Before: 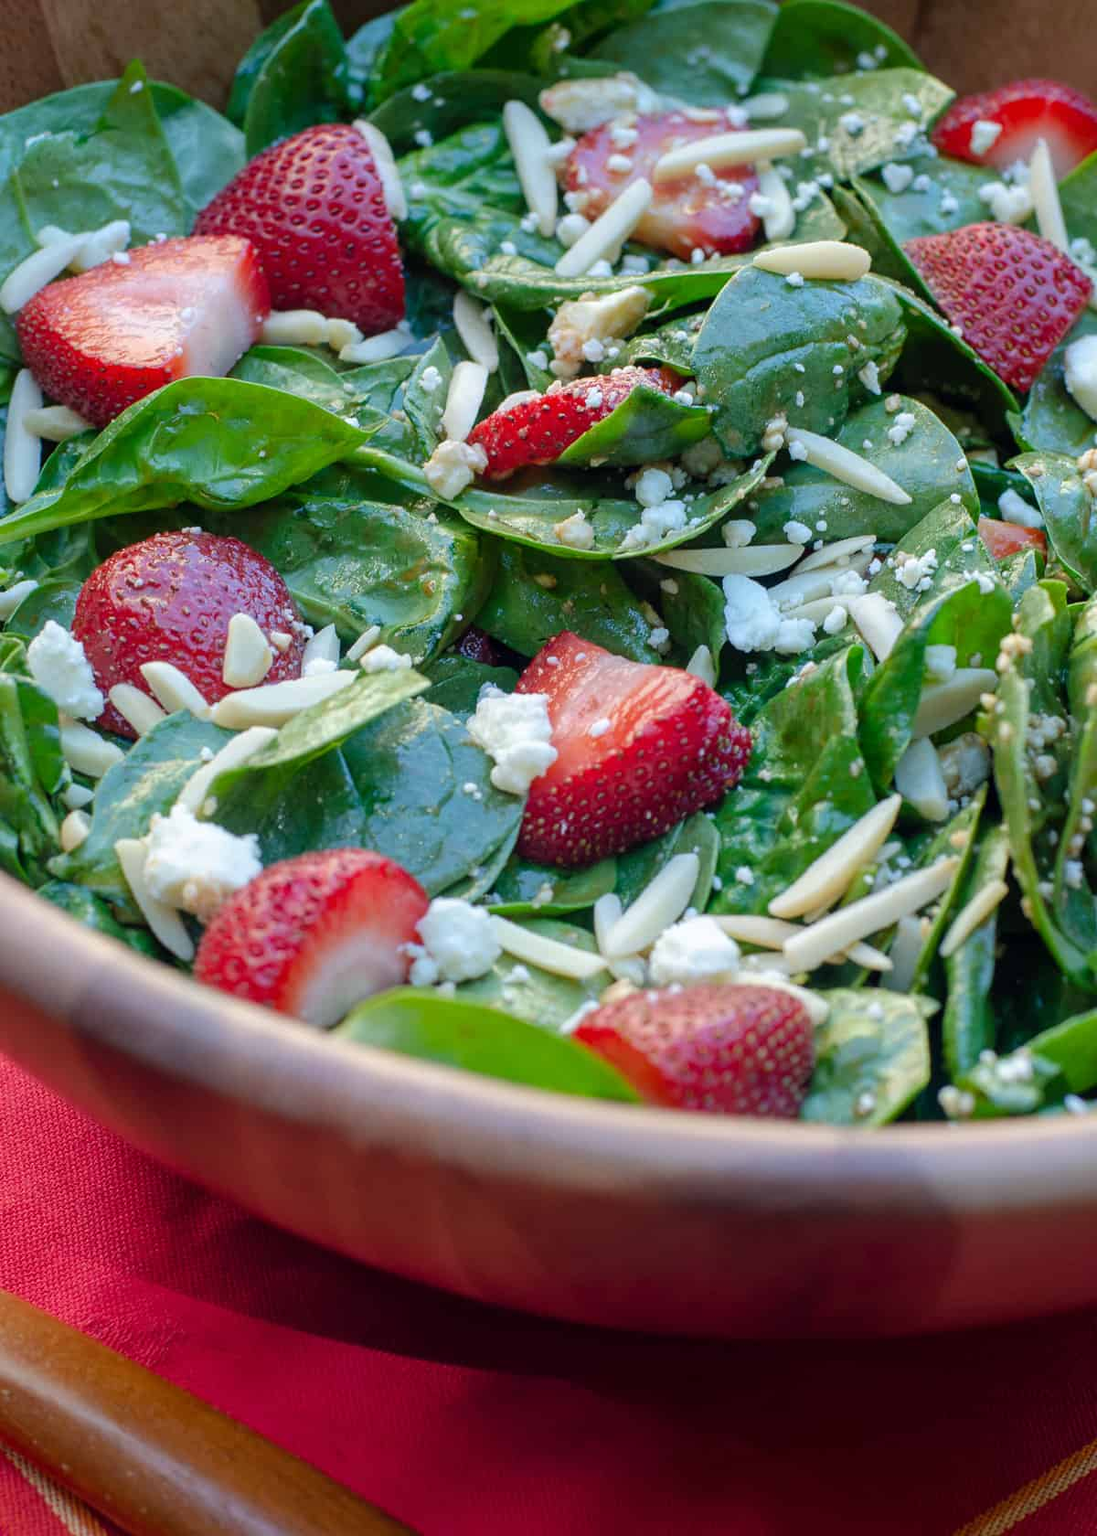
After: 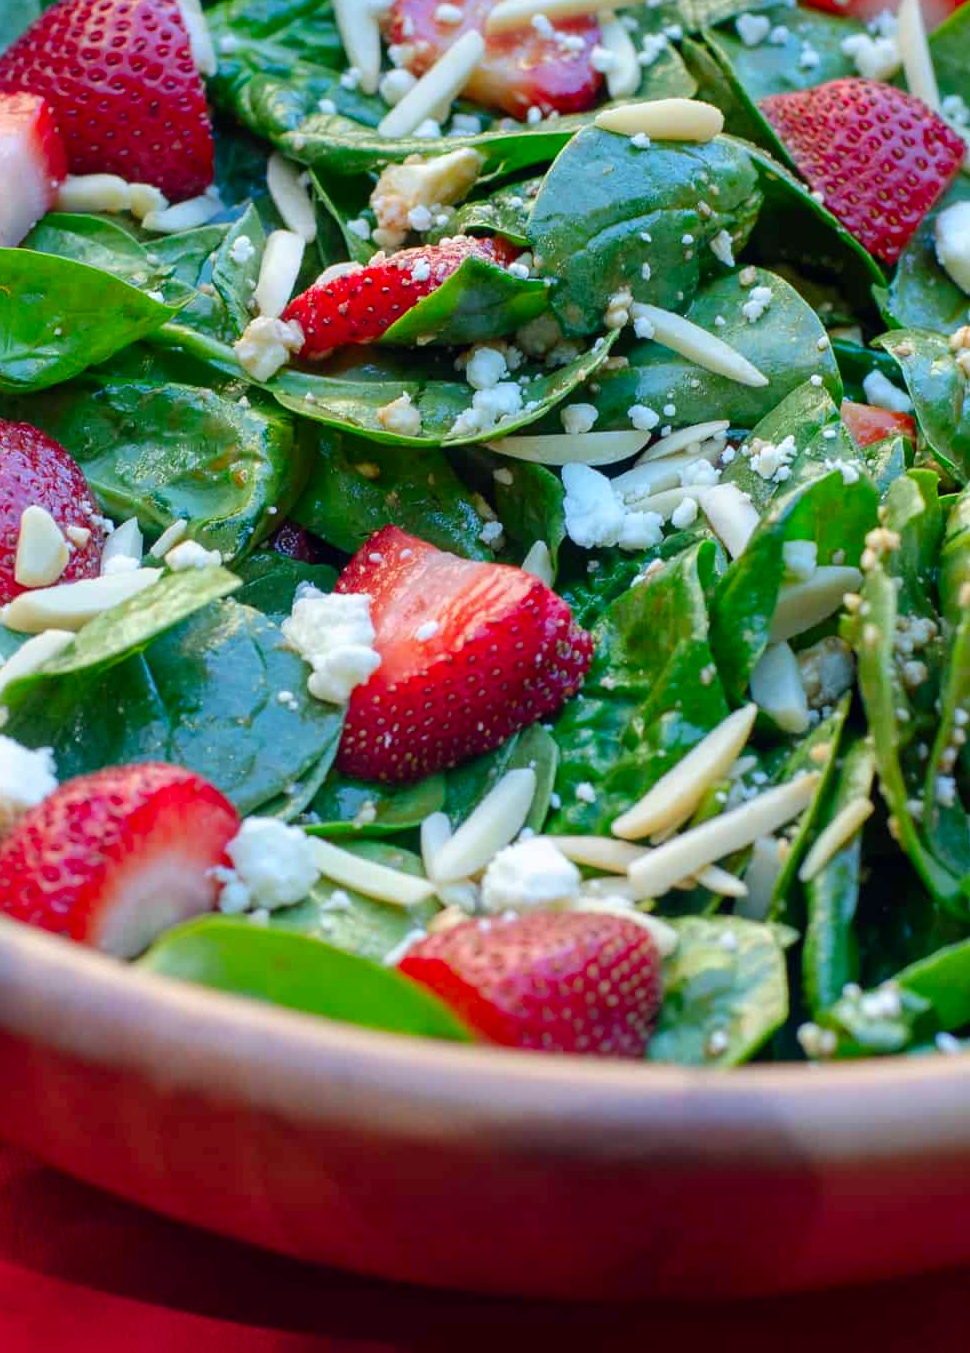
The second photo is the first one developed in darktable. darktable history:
crop: left 19.11%, top 9.862%, right 0%, bottom 9.567%
contrast brightness saturation: contrast 0.087, saturation 0.28
